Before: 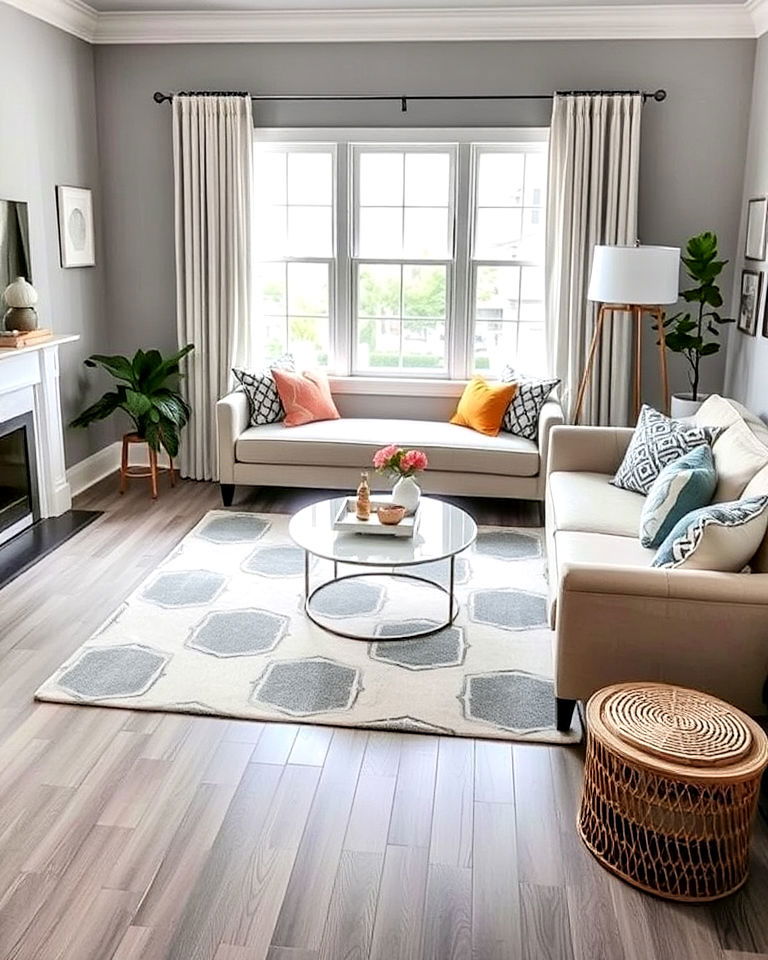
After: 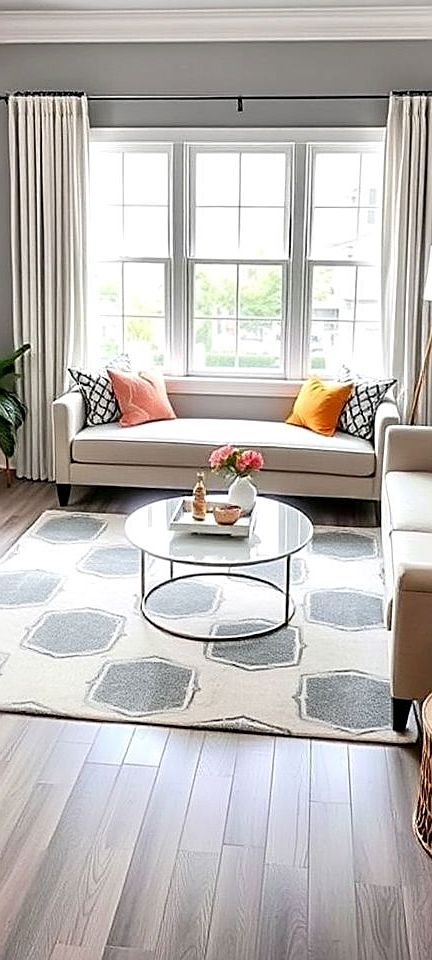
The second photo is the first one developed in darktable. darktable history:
tone equalizer: -8 EV 0.05 EV
crop: left 21.452%, right 22.236%
sharpen: on, module defaults
